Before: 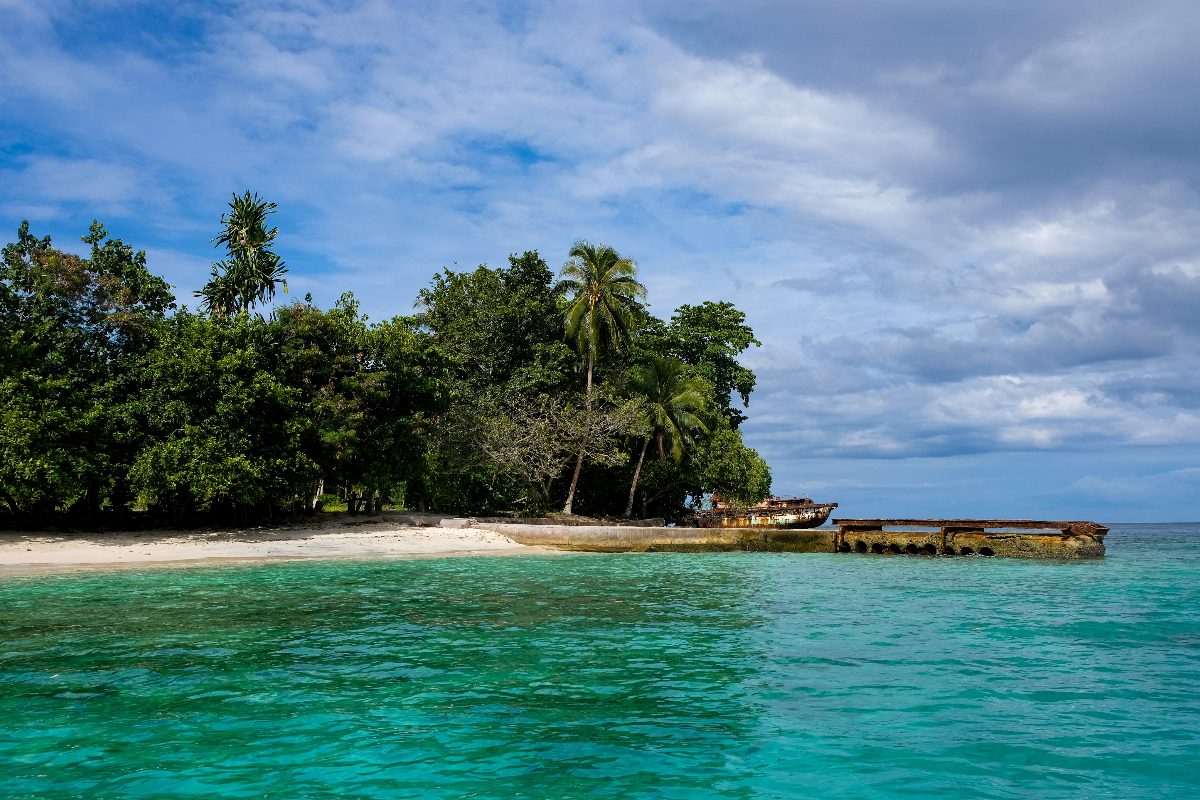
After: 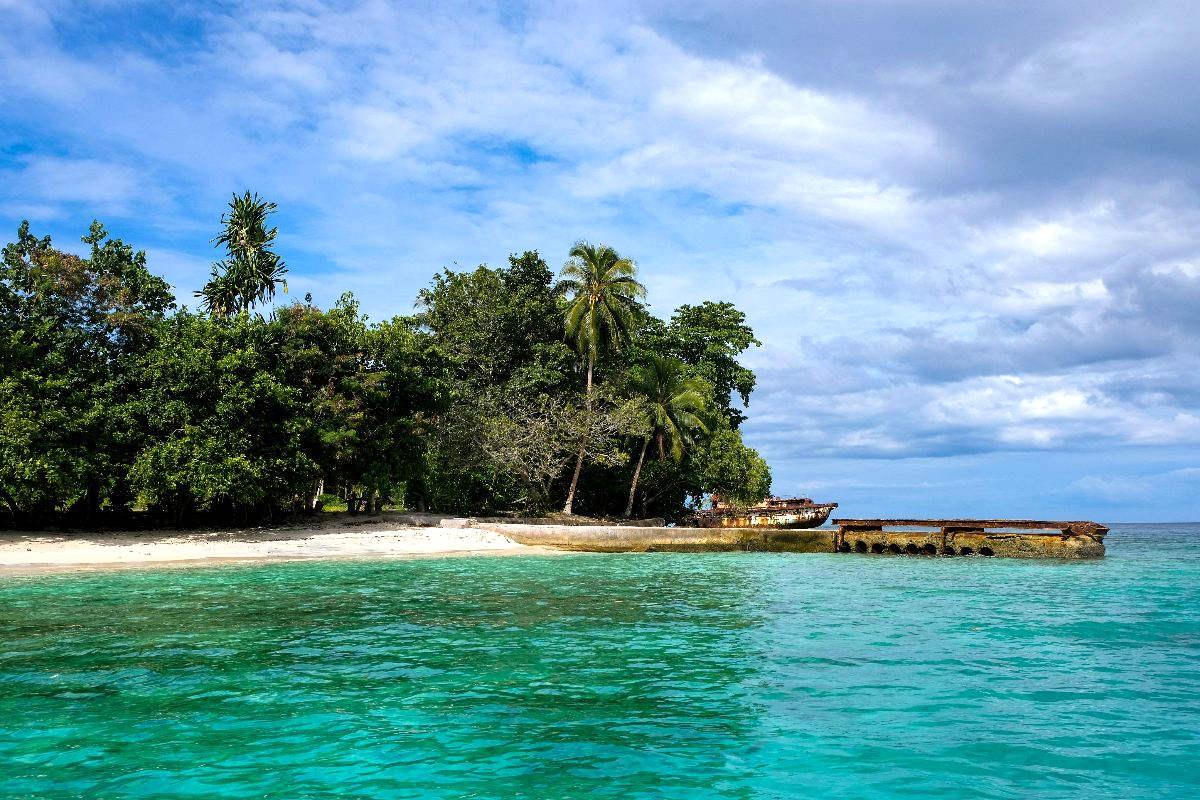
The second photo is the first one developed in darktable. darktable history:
levels: levels [0, 0.492, 0.984]
exposure: exposure 0.496 EV, compensate highlight preservation false
